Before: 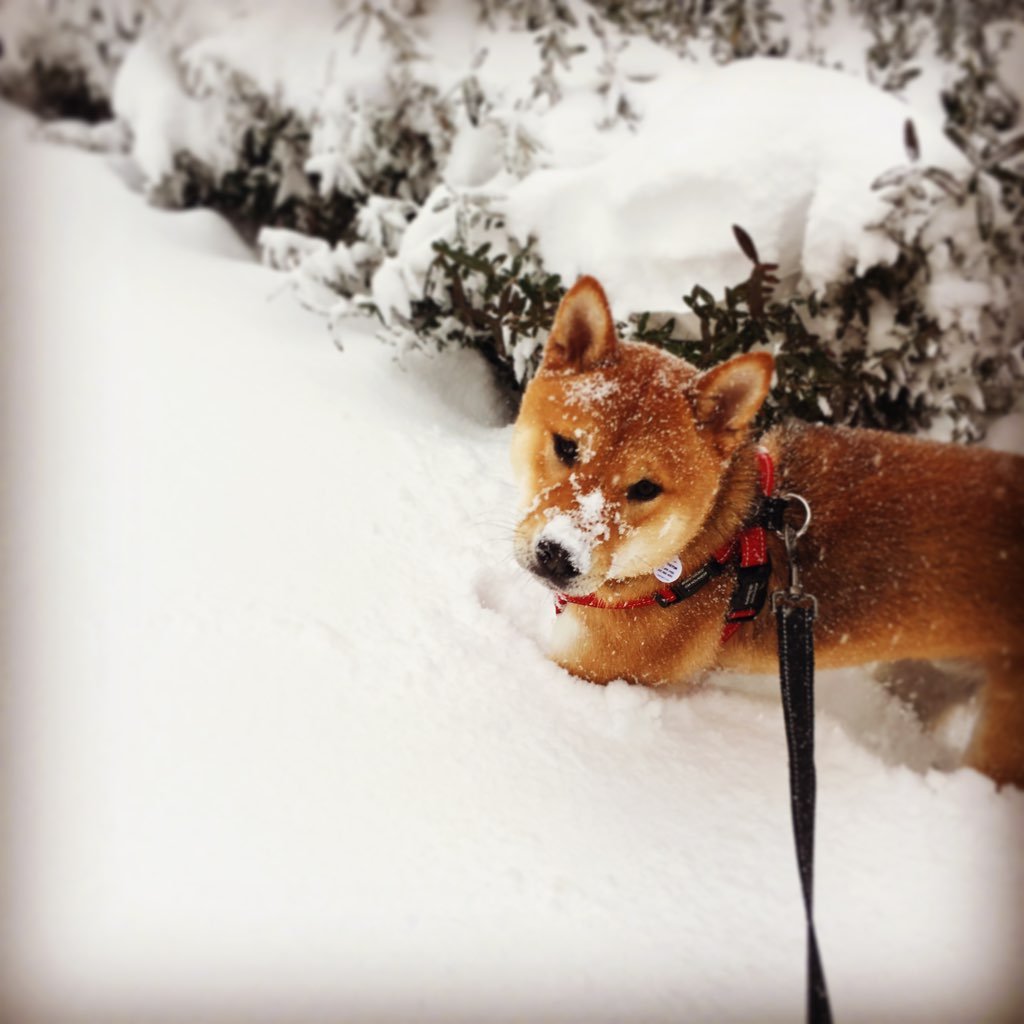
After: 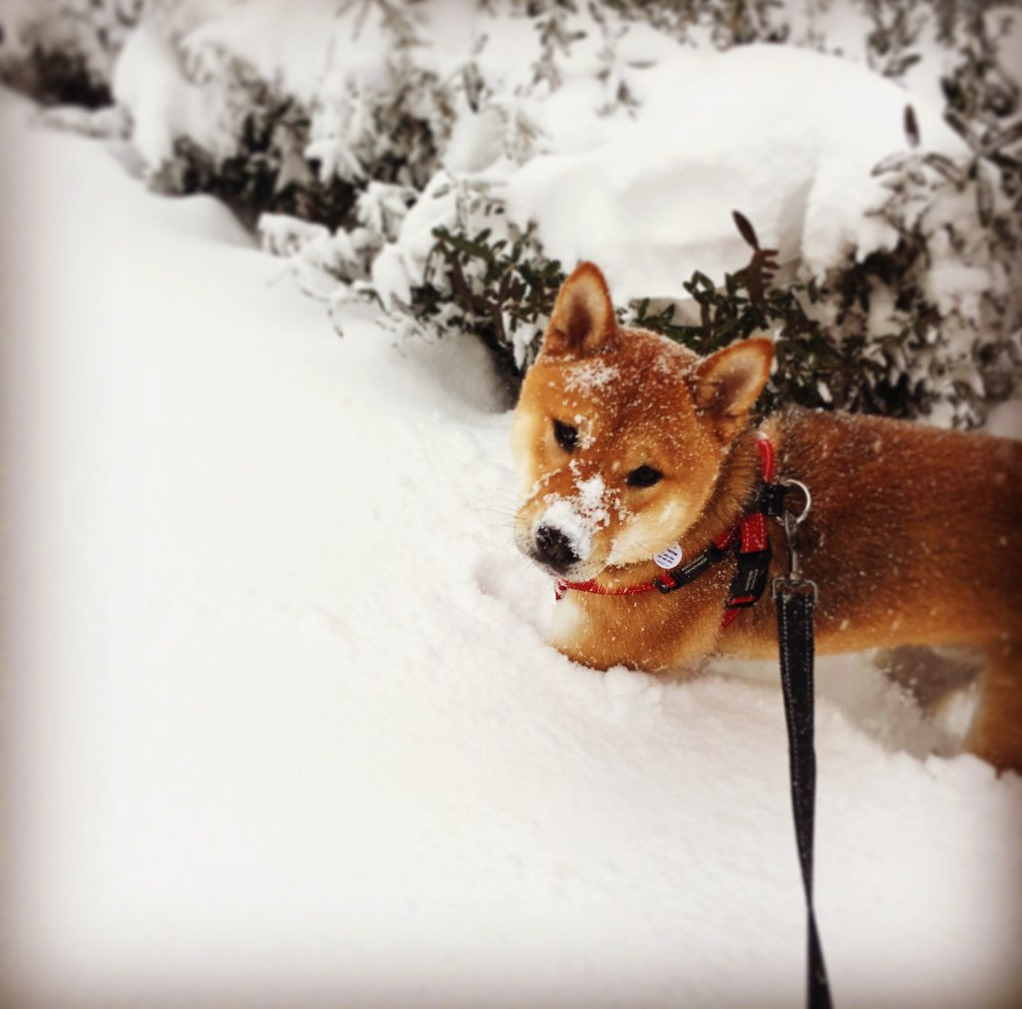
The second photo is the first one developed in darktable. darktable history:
crop: top 1.374%, right 0.103%
